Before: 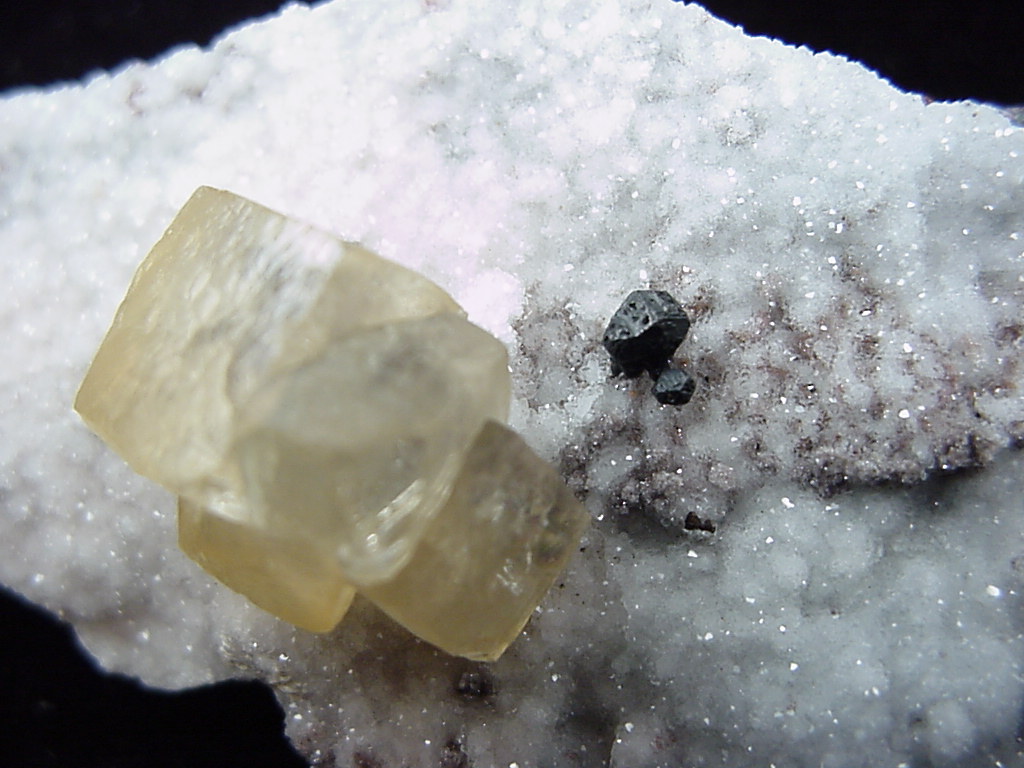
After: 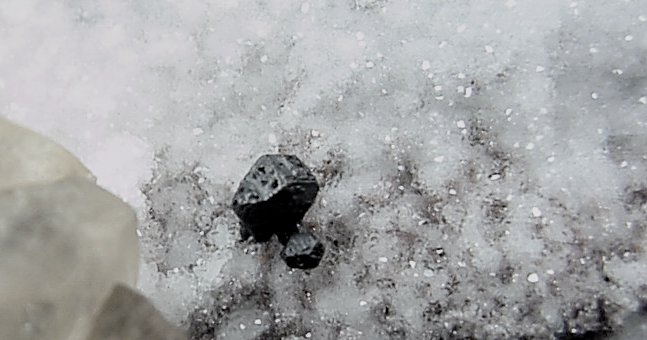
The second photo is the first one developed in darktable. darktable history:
filmic rgb: black relative exposure -7.65 EV, white relative exposure 4.56 EV, hardness 3.61, color science v6 (2022)
contrast brightness saturation: saturation -0.164
exposure: exposure 0.196 EV, compensate exposure bias true, compensate highlight preservation false
color zones: curves: ch2 [(0, 0.5) (0.143, 0.5) (0.286, 0.416) (0.429, 0.5) (0.571, 0.5) (0.714, 0.5) (0.857, 0.5) (1, 0.5)]
crop: left 36.253%, top 17.818%, right 0.506%, bottom 37.867%
contrast equalizer: y [[0.5, 0.5, 0.472, 0.5, 0.5, 0.5], [0.5 ×6], [0.5 ×6], [0 ×6], [0 ×6]]
local contrast: on, module defaults
color correction: highlights b* 0.017, saturation 0.591
